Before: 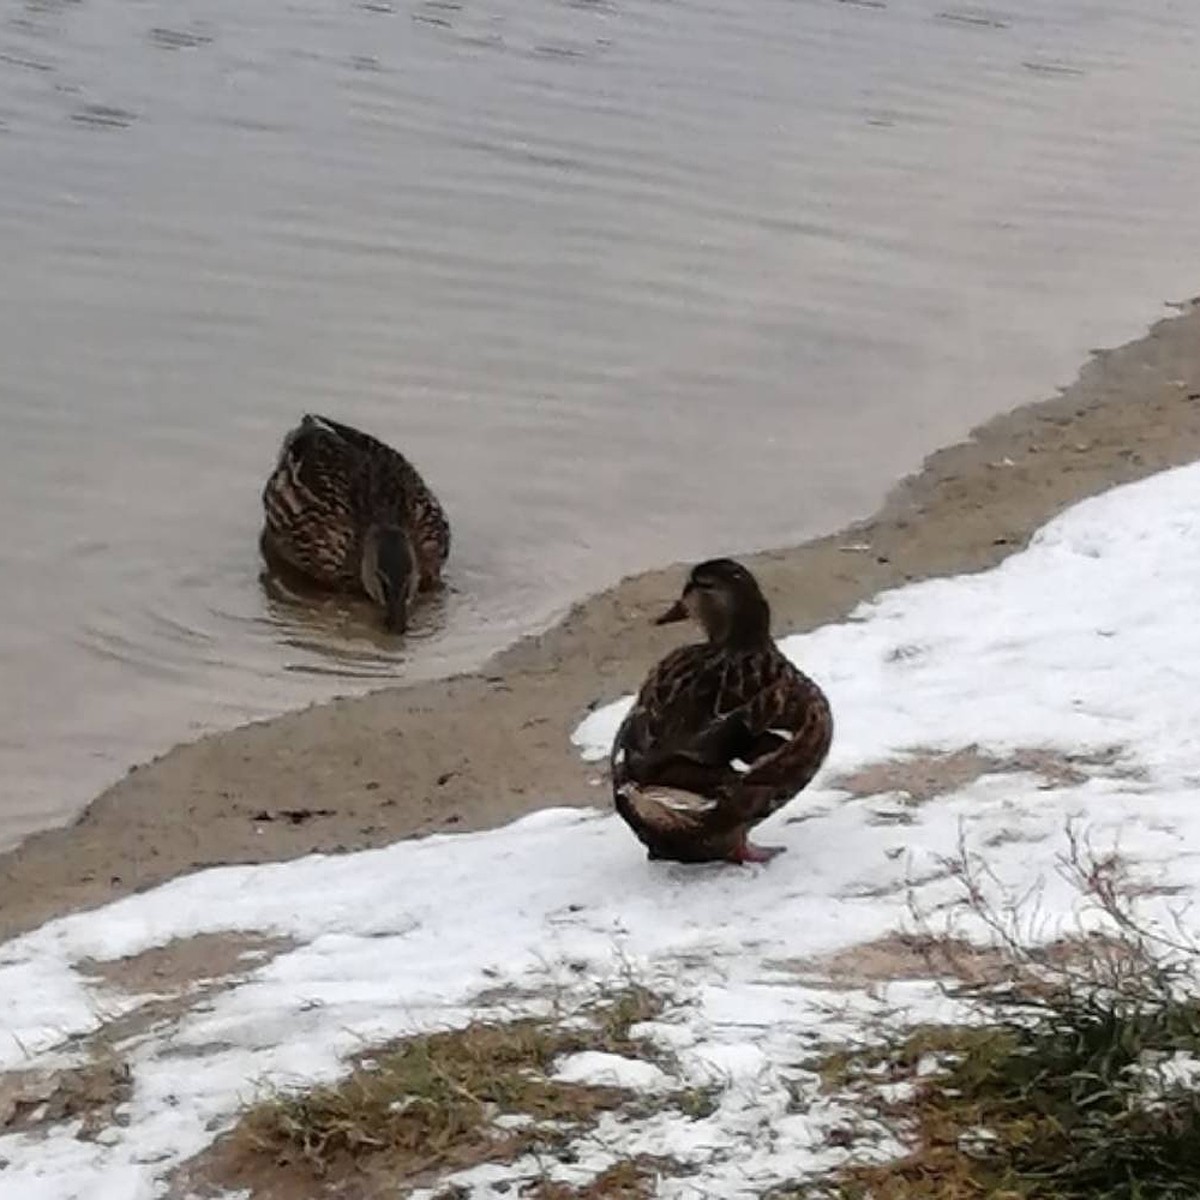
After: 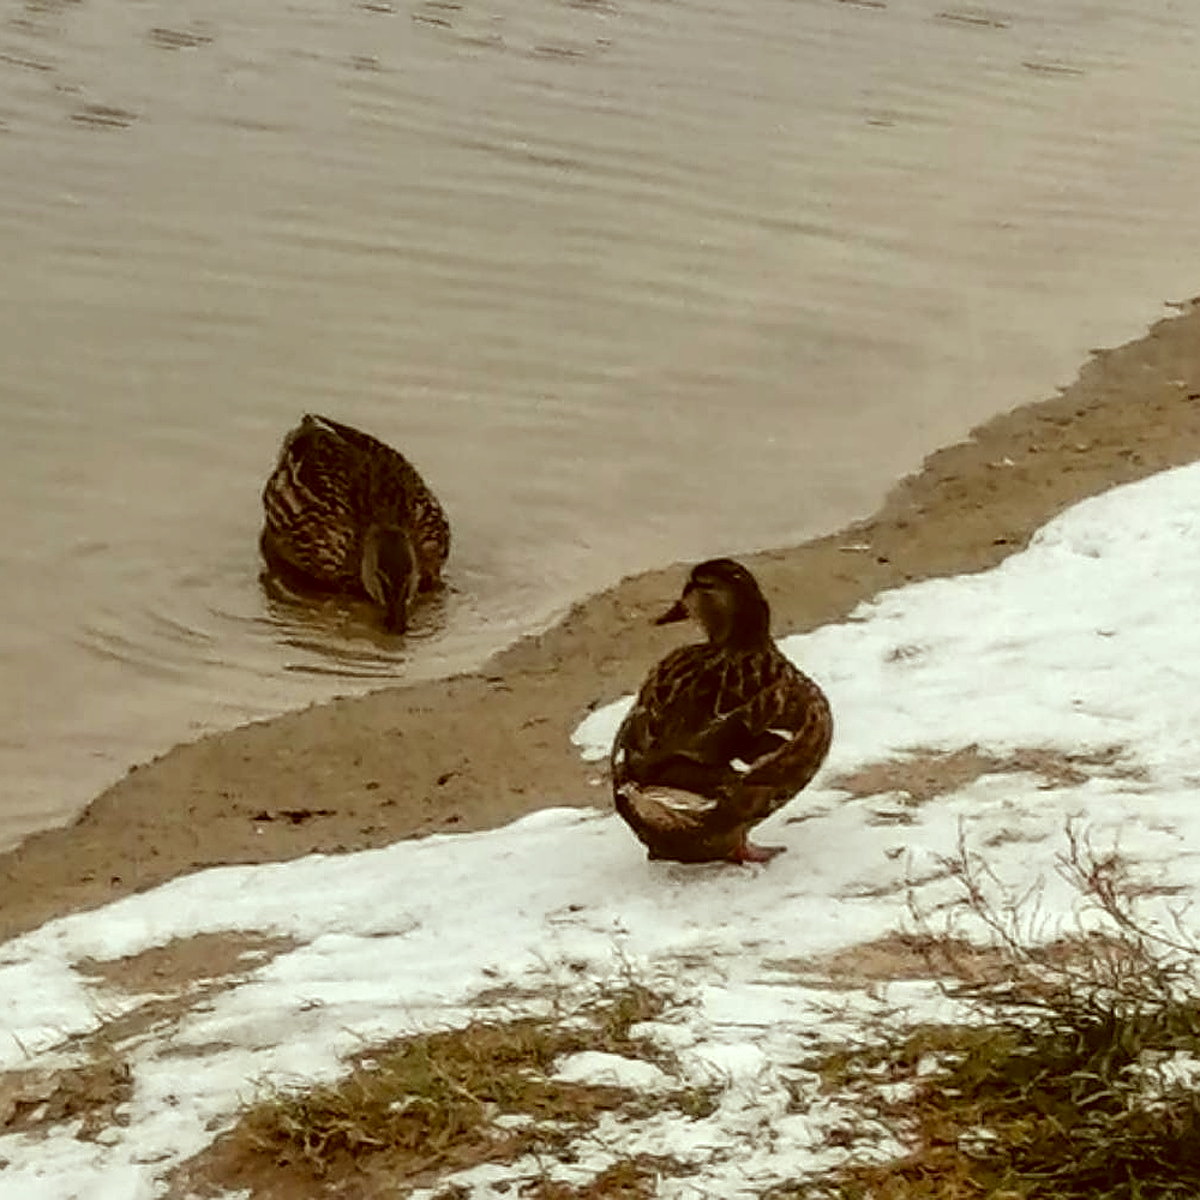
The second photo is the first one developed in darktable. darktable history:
sharpen: amount 0.211
local contrast: on, module defaults
color correction: highlights a* -6.06, highlights b* 9.16, shadows a* 10.01, shadows b* 23.91
